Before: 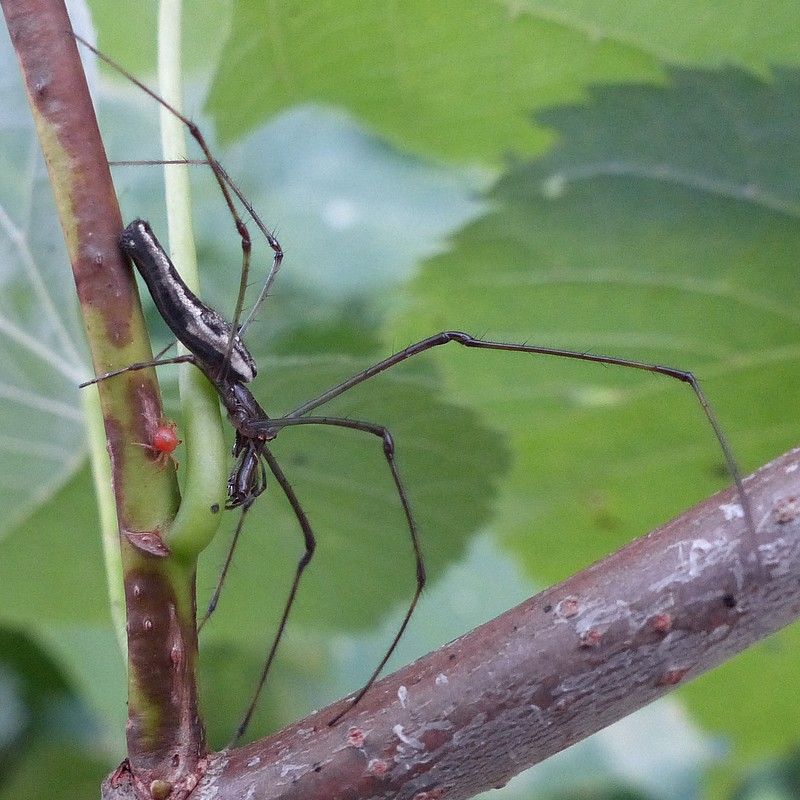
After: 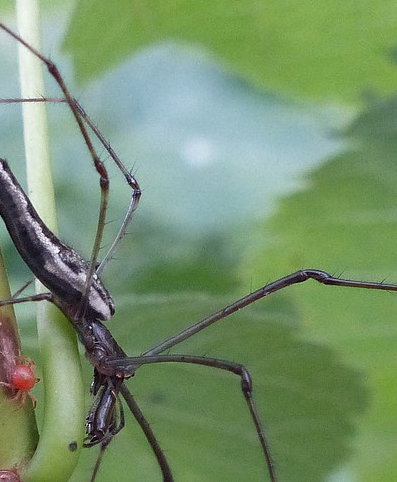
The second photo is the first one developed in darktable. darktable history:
crop: left 17.822%, top 7.823%, right 32.441%, bottom 31.846%
tone equalizer: mask exposure compensation -0.515 EV
